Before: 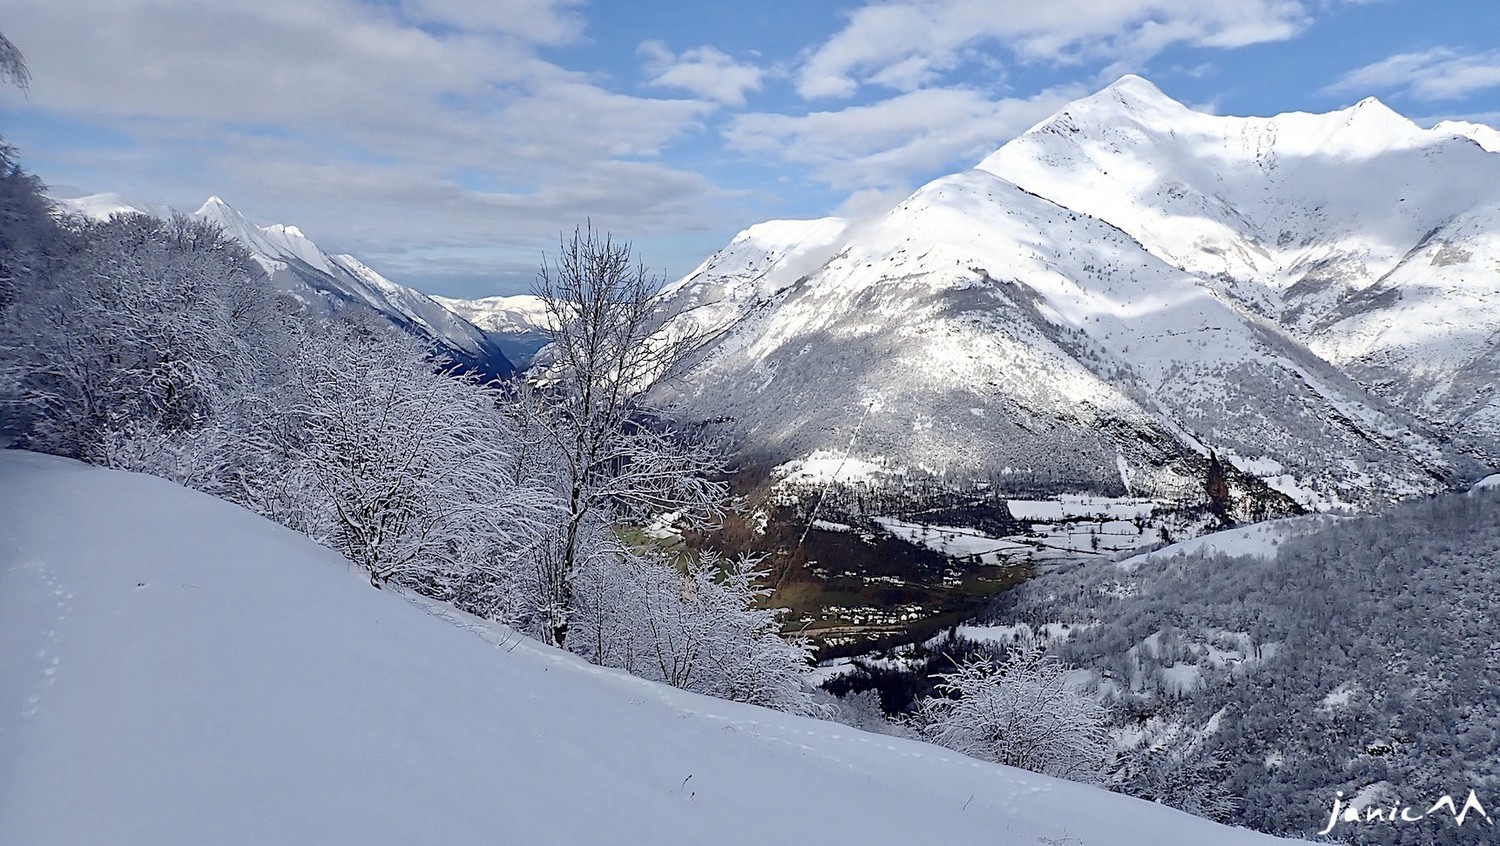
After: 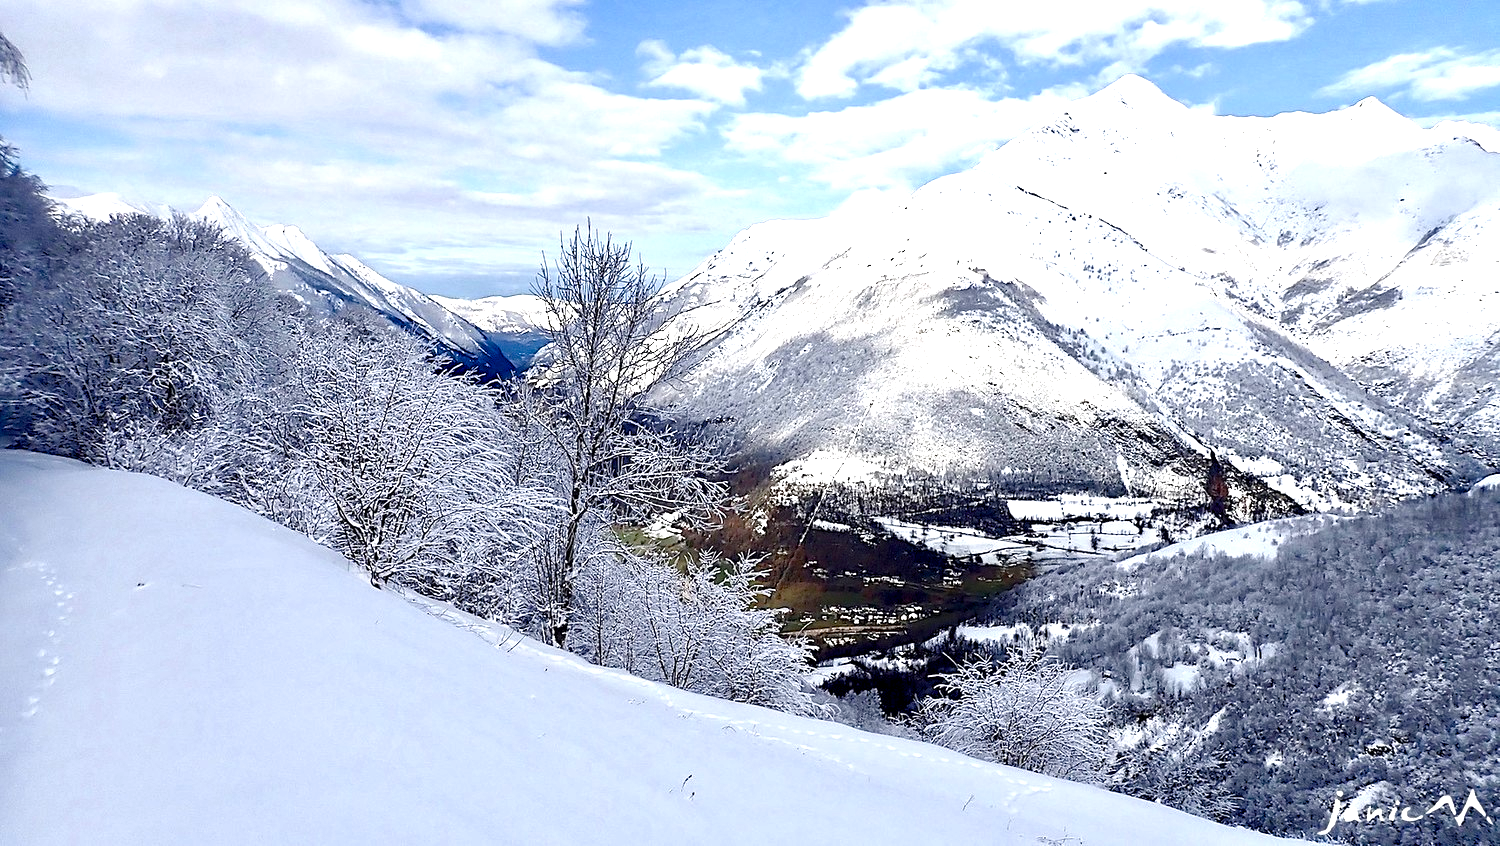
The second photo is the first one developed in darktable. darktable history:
exposure: exposure 0.602 EV, compensate highlight preservation false
local contrast: highlights 62%, shadows 105%, detail 107%, midtone range 0.525
color balance rgb: linear chroma grading › shadows 31.83%, linear chroma grading › global chroma -1.741%, linear chroma grading › mid-tones 4.11%, perceptual saturation grading › global saturation 20%, perceptual saturation grading › highlights -24.744%, perceptual saturation grading › shadows 50.26%, perceptual brilliance grading › global brilliance 14.495%, perceptual brilliance grading › shadows -35.501%, global vibrance -24.162%
